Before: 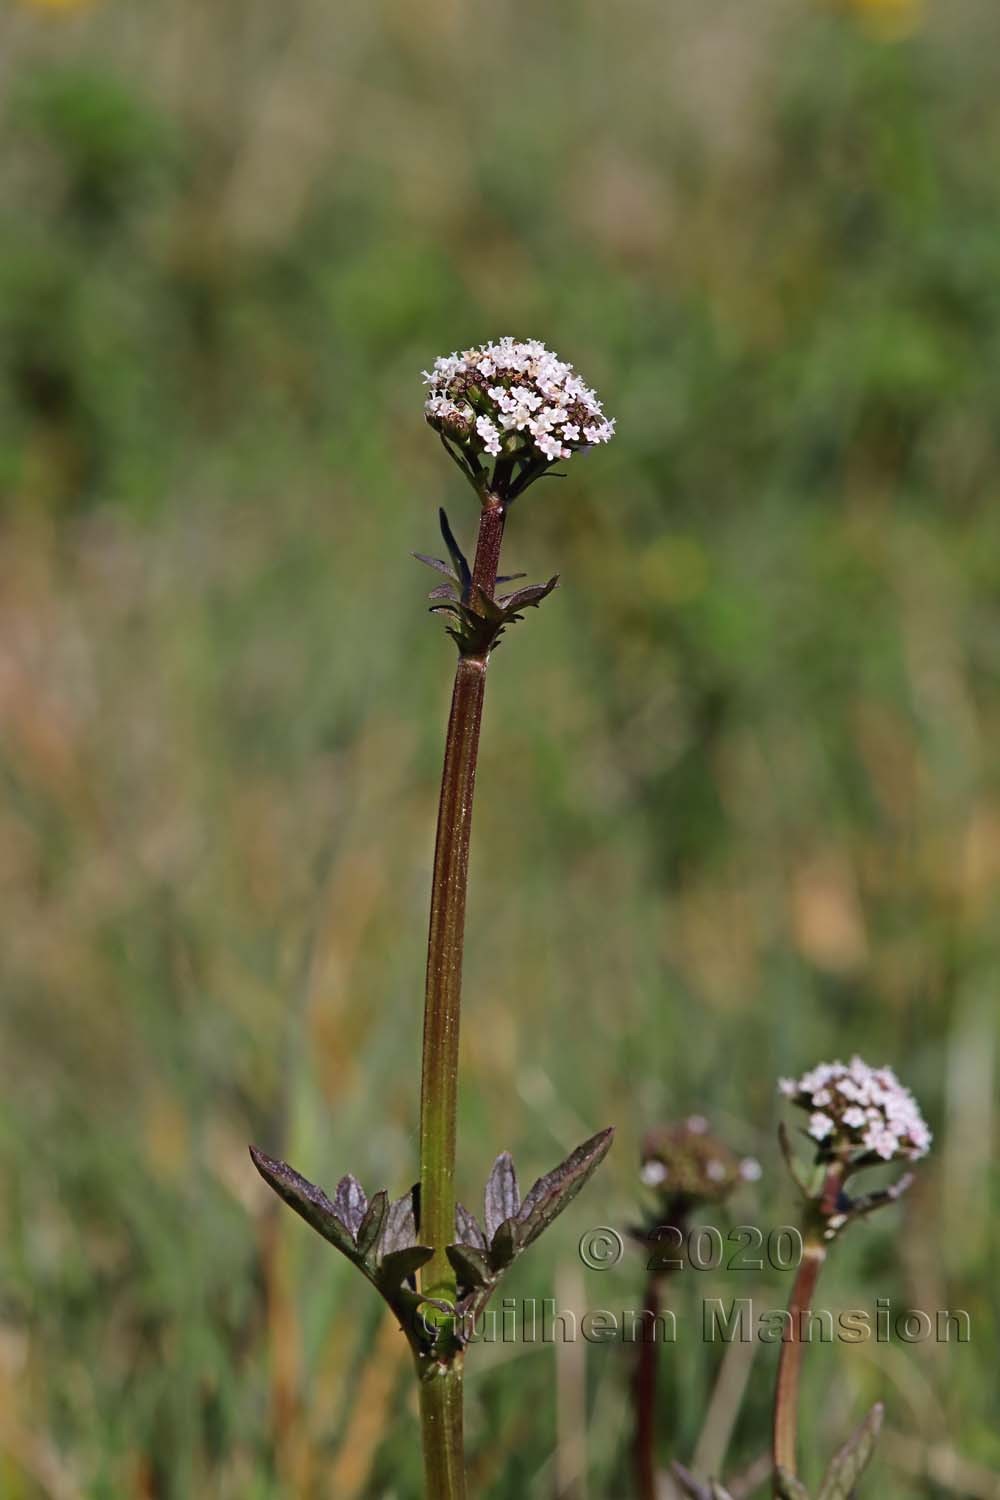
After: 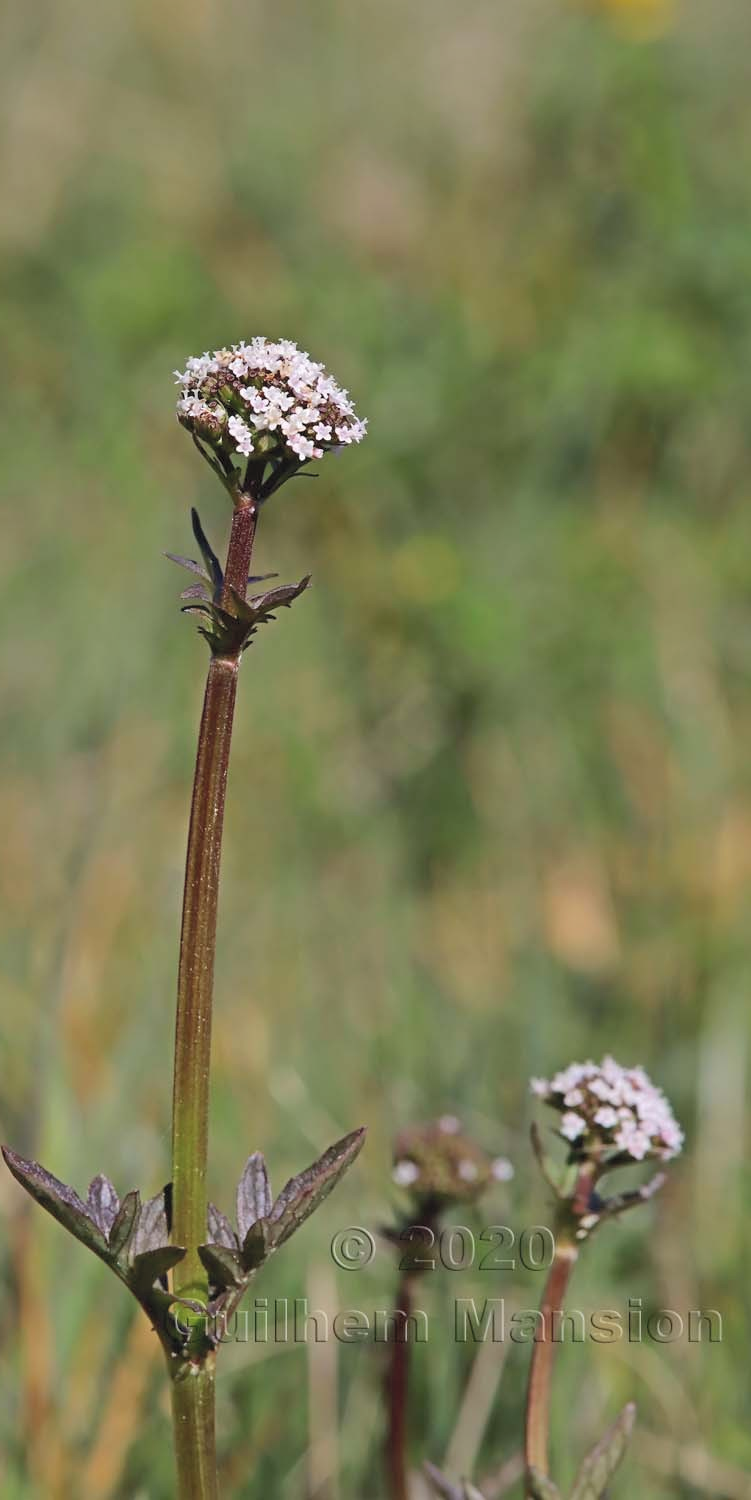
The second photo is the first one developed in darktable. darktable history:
crop and rotate: left 24.851%
contrast brightness saturation: brightness 0.145
shadows and highlights: highlights color adjustment 0.828%
